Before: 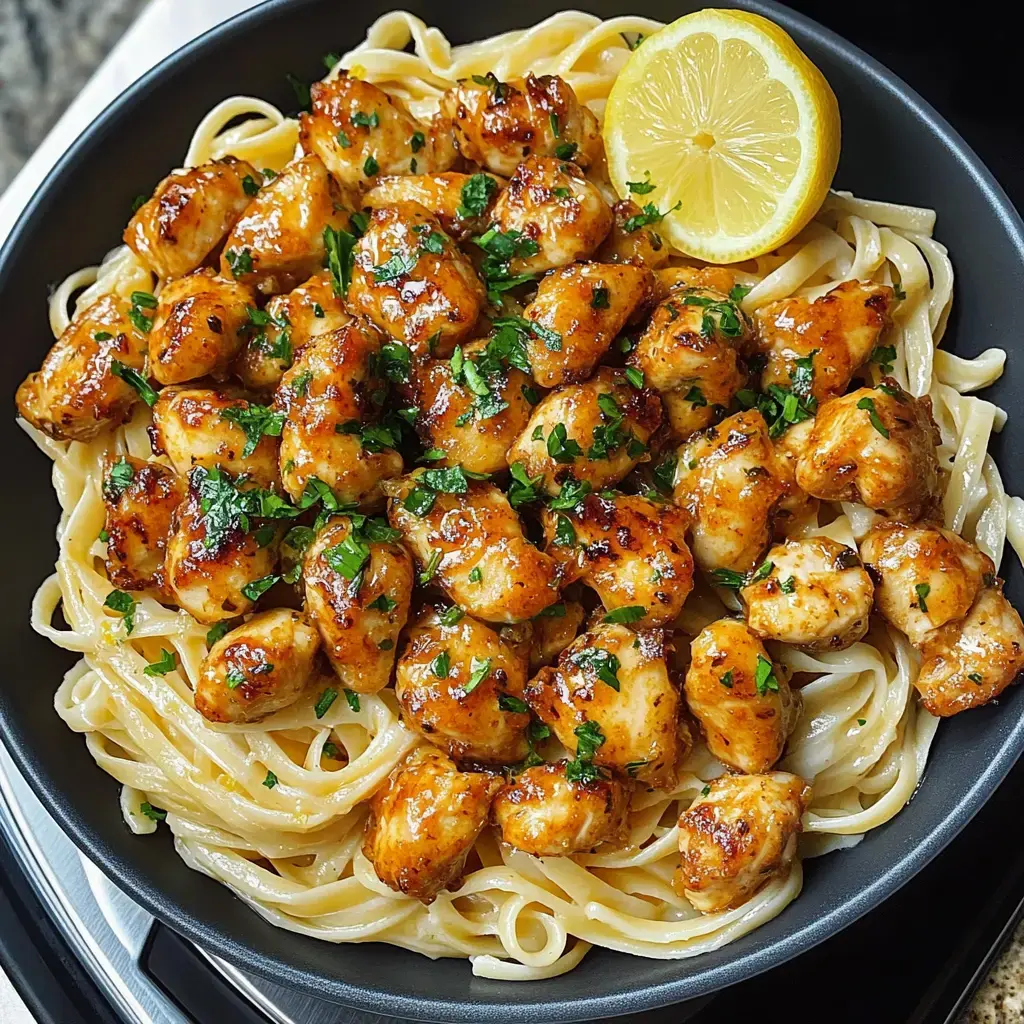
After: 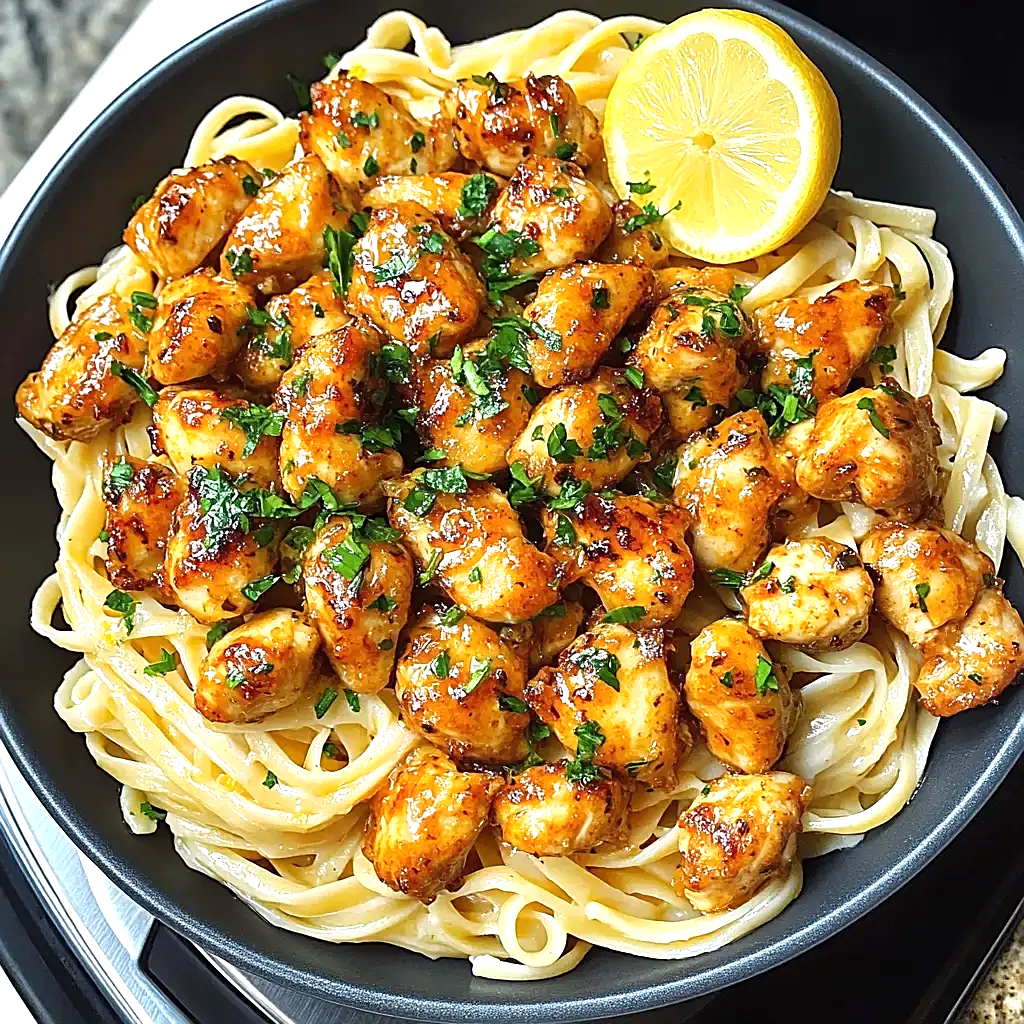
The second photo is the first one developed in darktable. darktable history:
exposure: exposure 0.604 EV, compensate highlight preservation false
sharpen: on, module defaults
